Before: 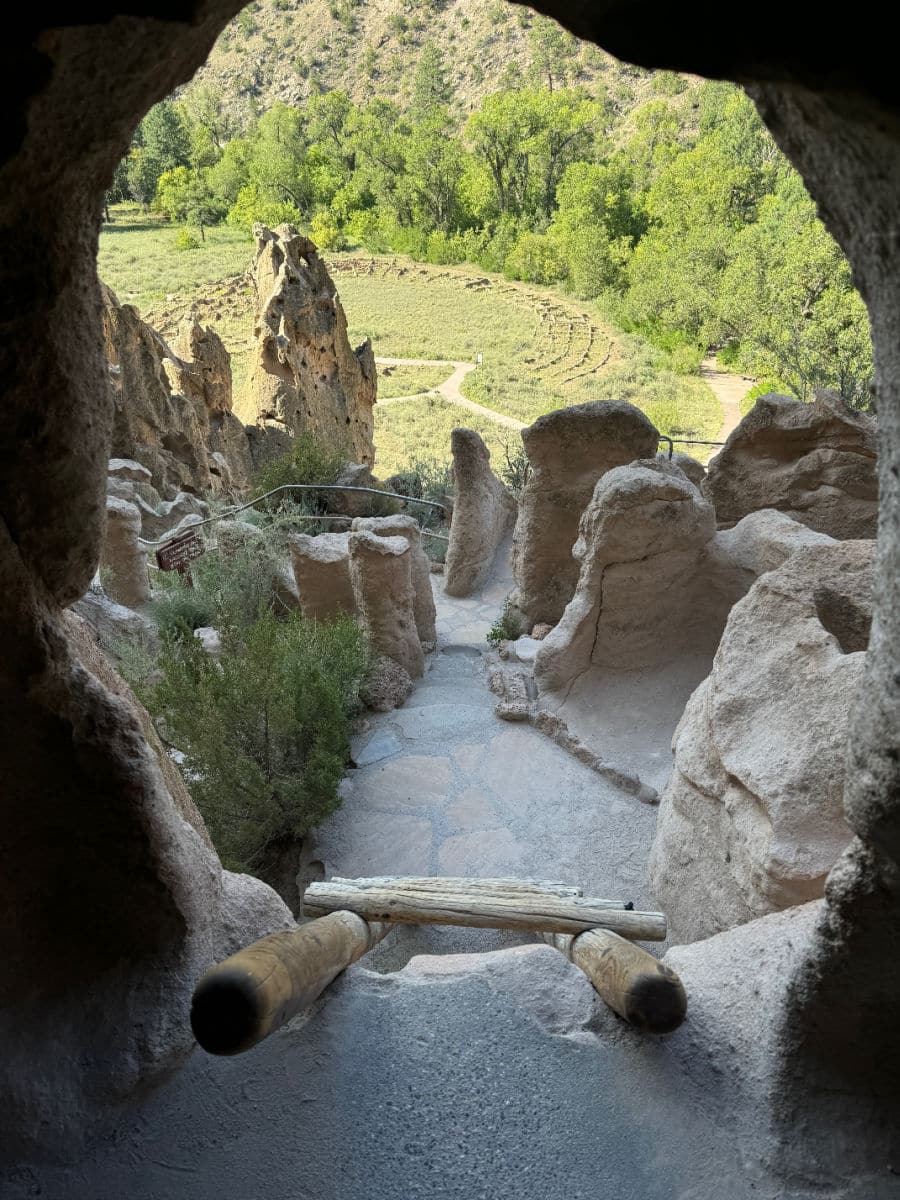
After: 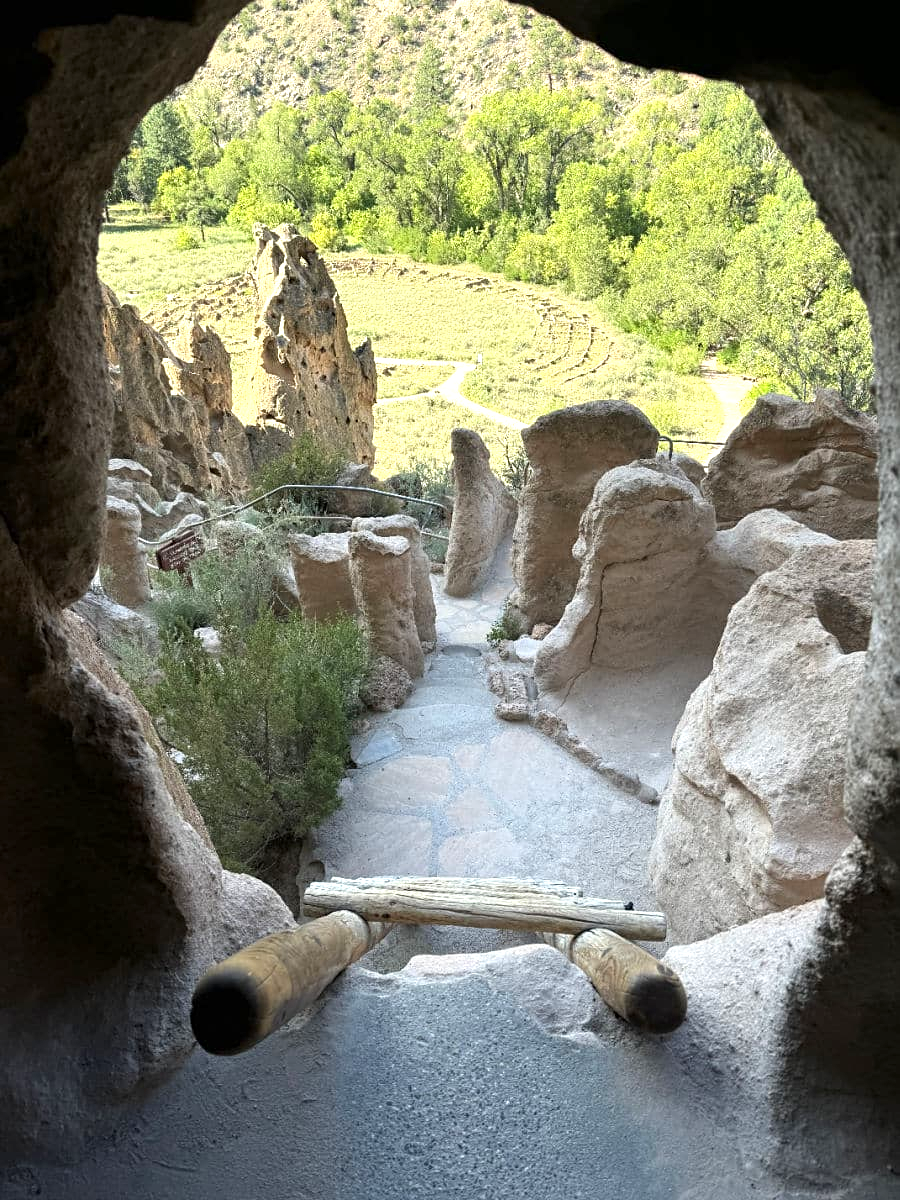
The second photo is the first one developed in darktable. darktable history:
sharpen: amount 0.2
exposure: exposure 0.669 EV, compensate highlight preservation false
